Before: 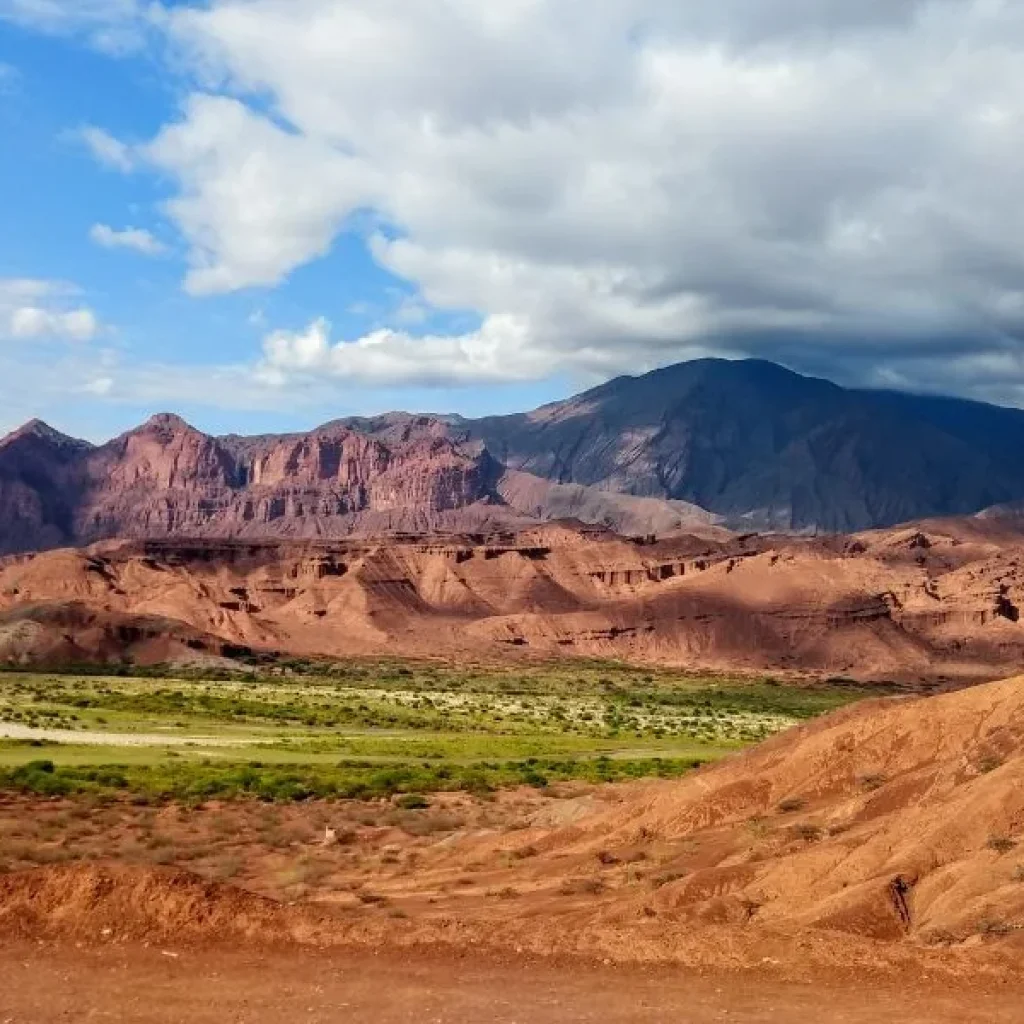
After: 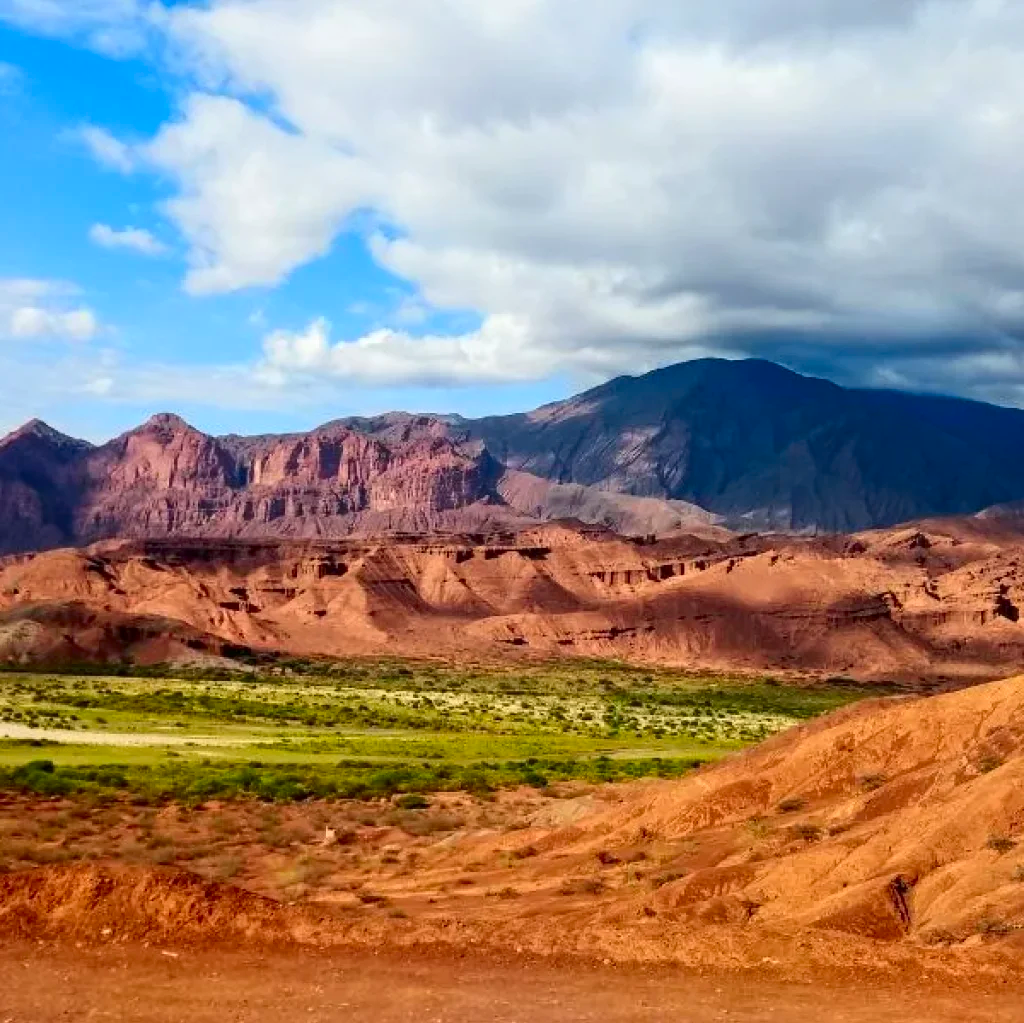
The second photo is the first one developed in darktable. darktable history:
crop: bottom 0.071%
contrast brightness saturation: contrast 0.16, saturation 0.32
